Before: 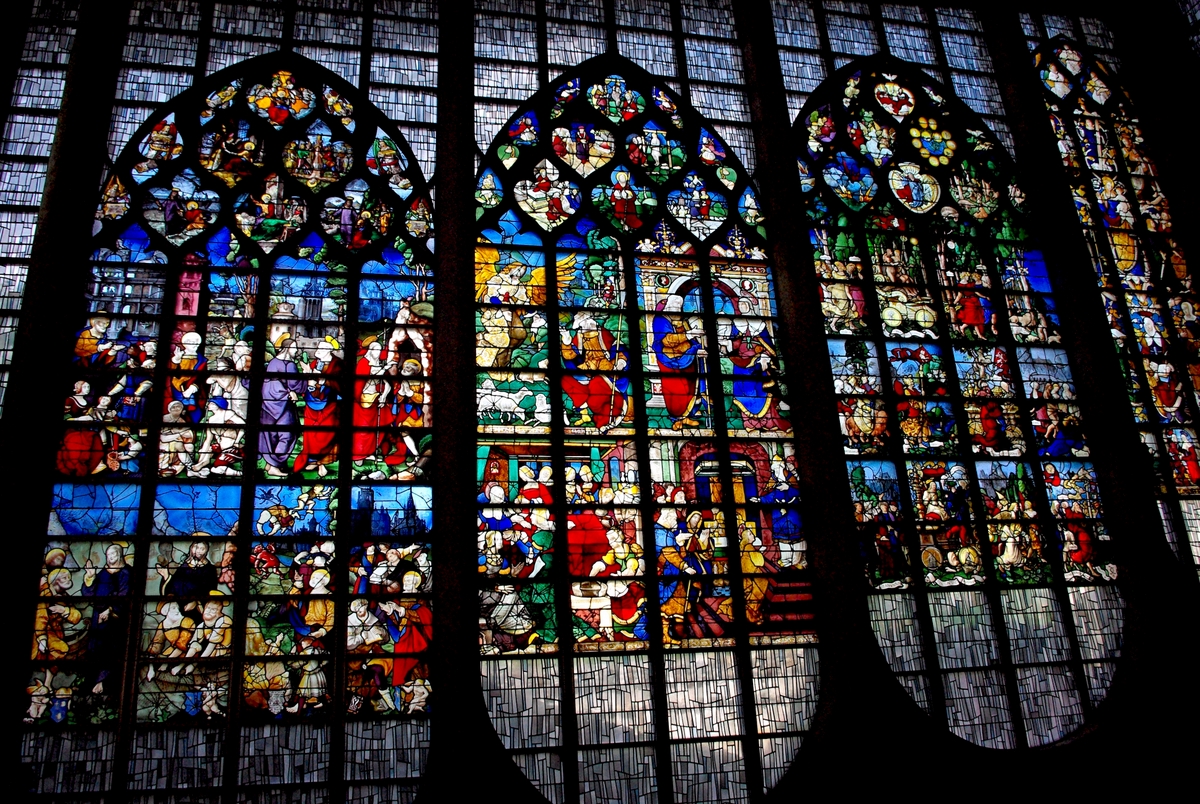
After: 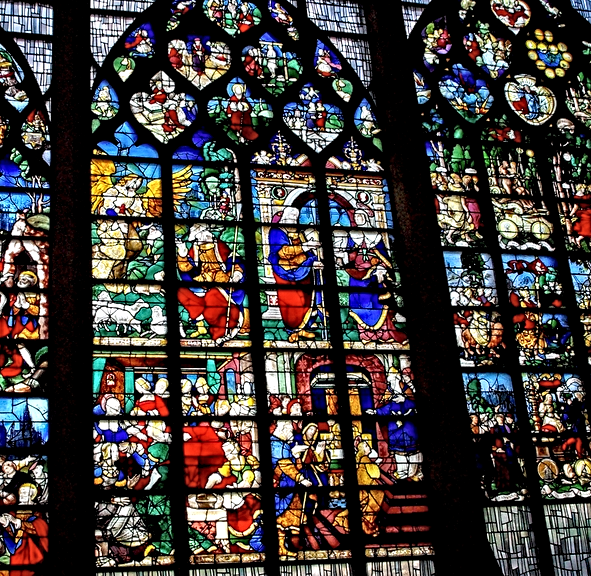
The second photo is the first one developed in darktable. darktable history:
crop: left 32.083%, top 10.946%, right 18.641%, bottom 17.318%
contrast equalizer: y [[0.5, 0.542, 0.583, 0.625, 0.667, 0.708], [0.5 ×6], [0.5 ×6], [0 ×6], [0 ×6]]
